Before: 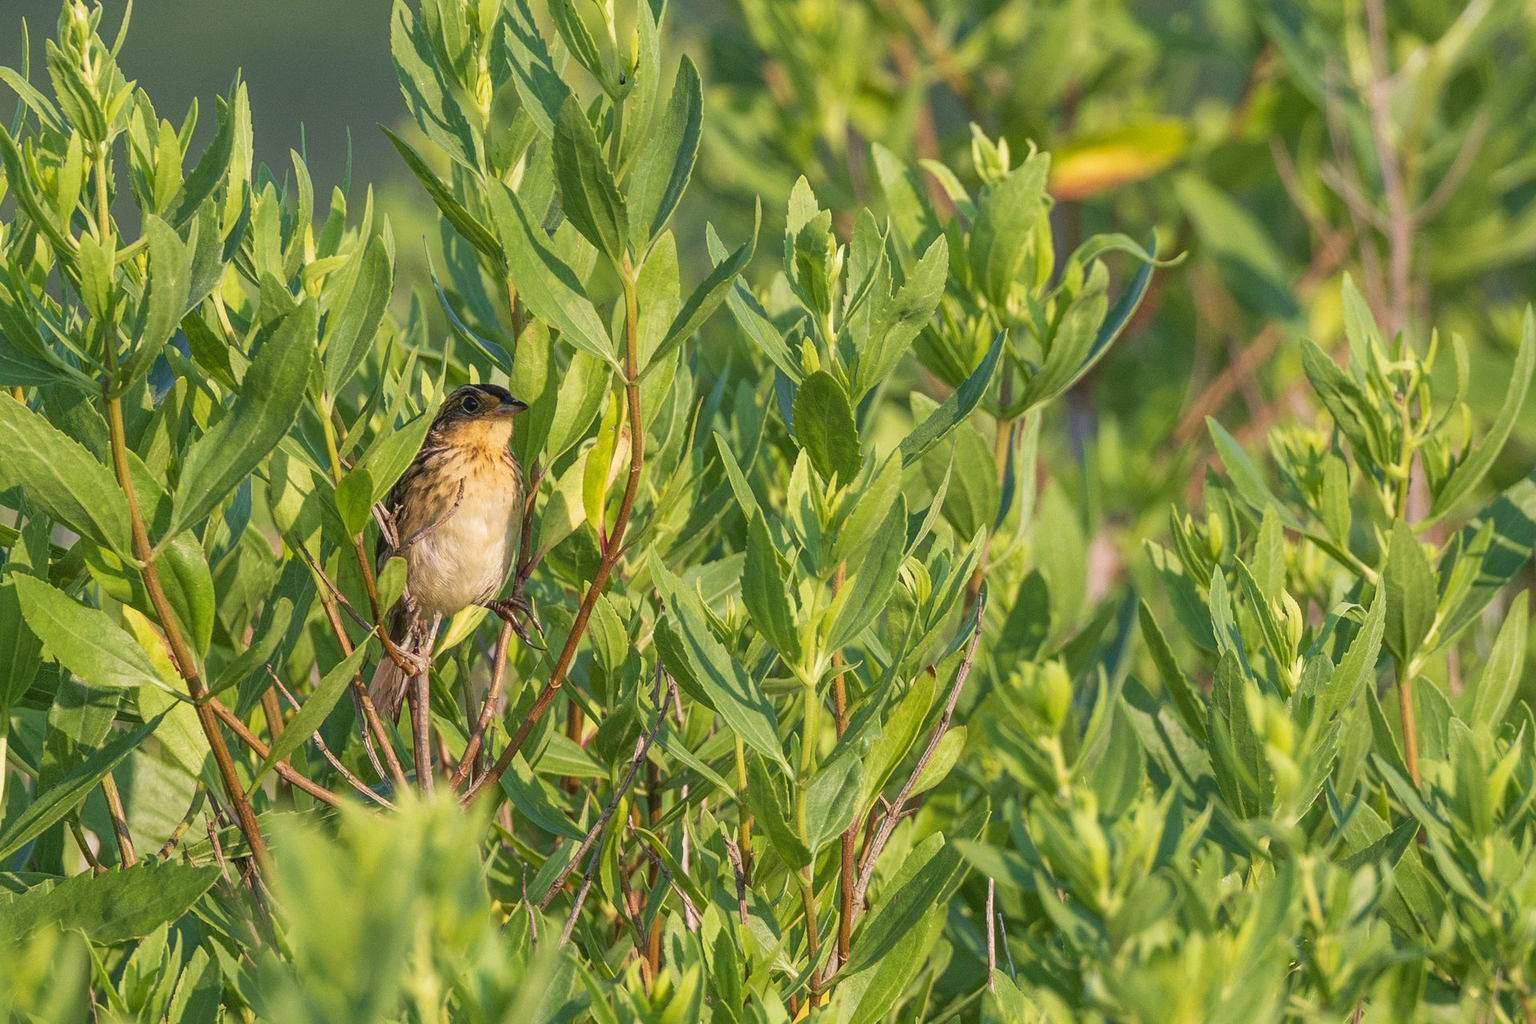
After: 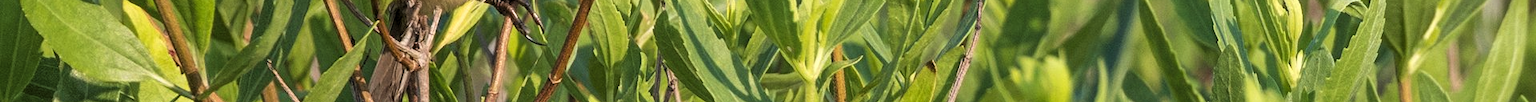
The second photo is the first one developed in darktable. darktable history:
crop and rotate: top 59.084%, bottom 30.916%
levels: mode automatic, black 0.023%, white 99.97%, levels [0.062, 0.494, 0.925]
